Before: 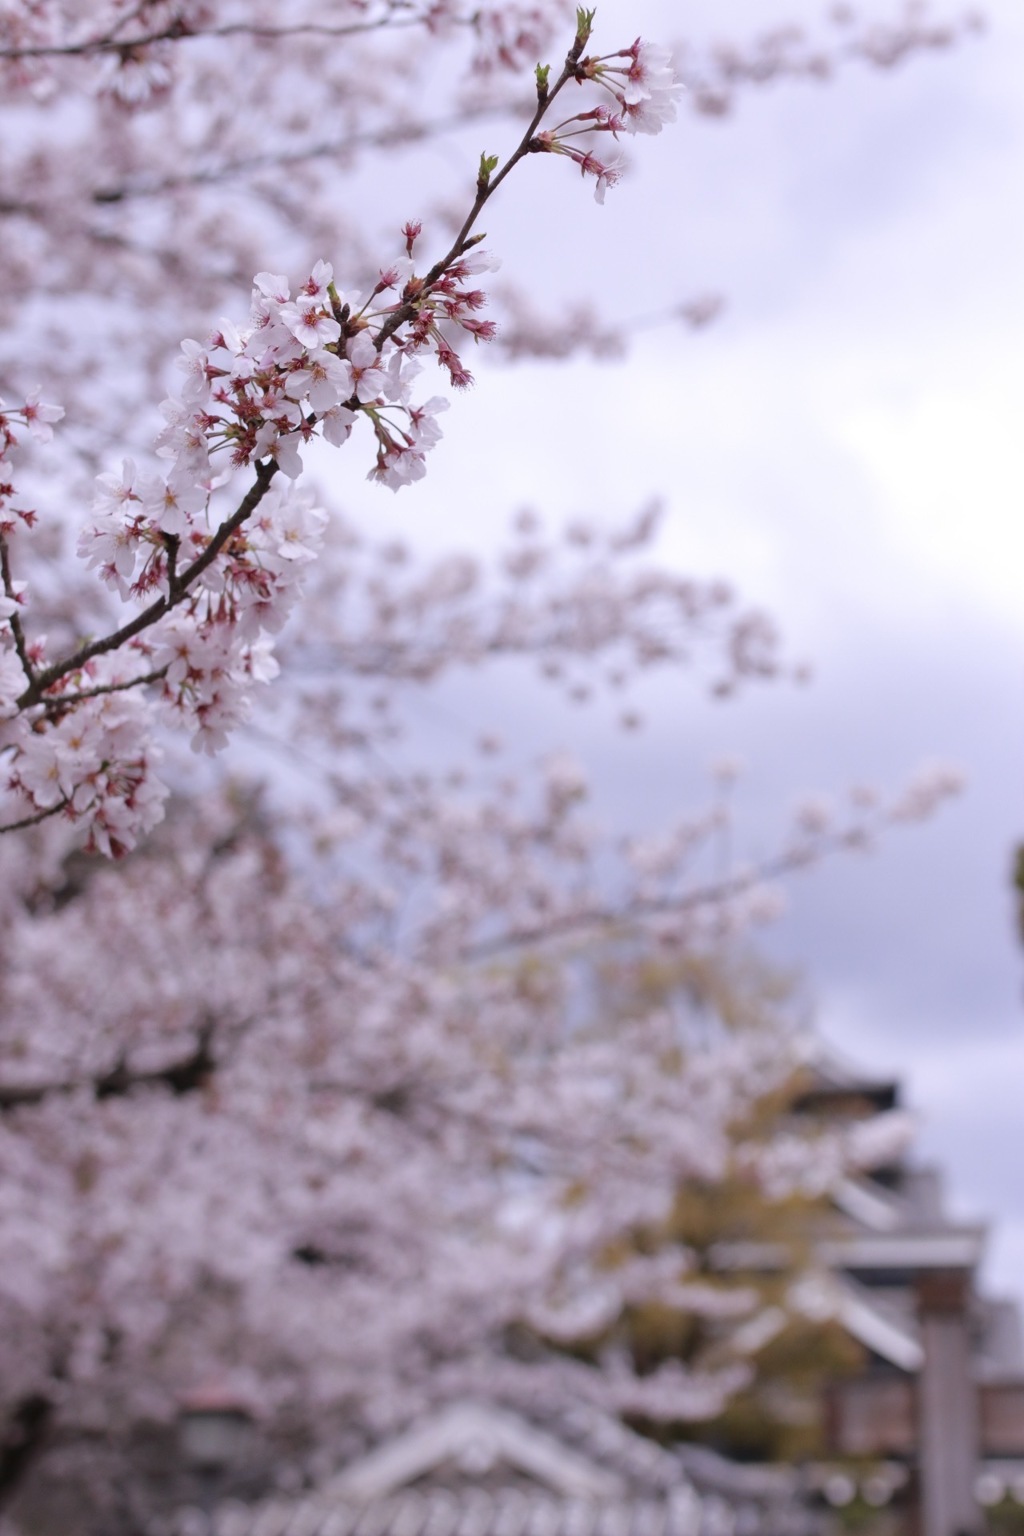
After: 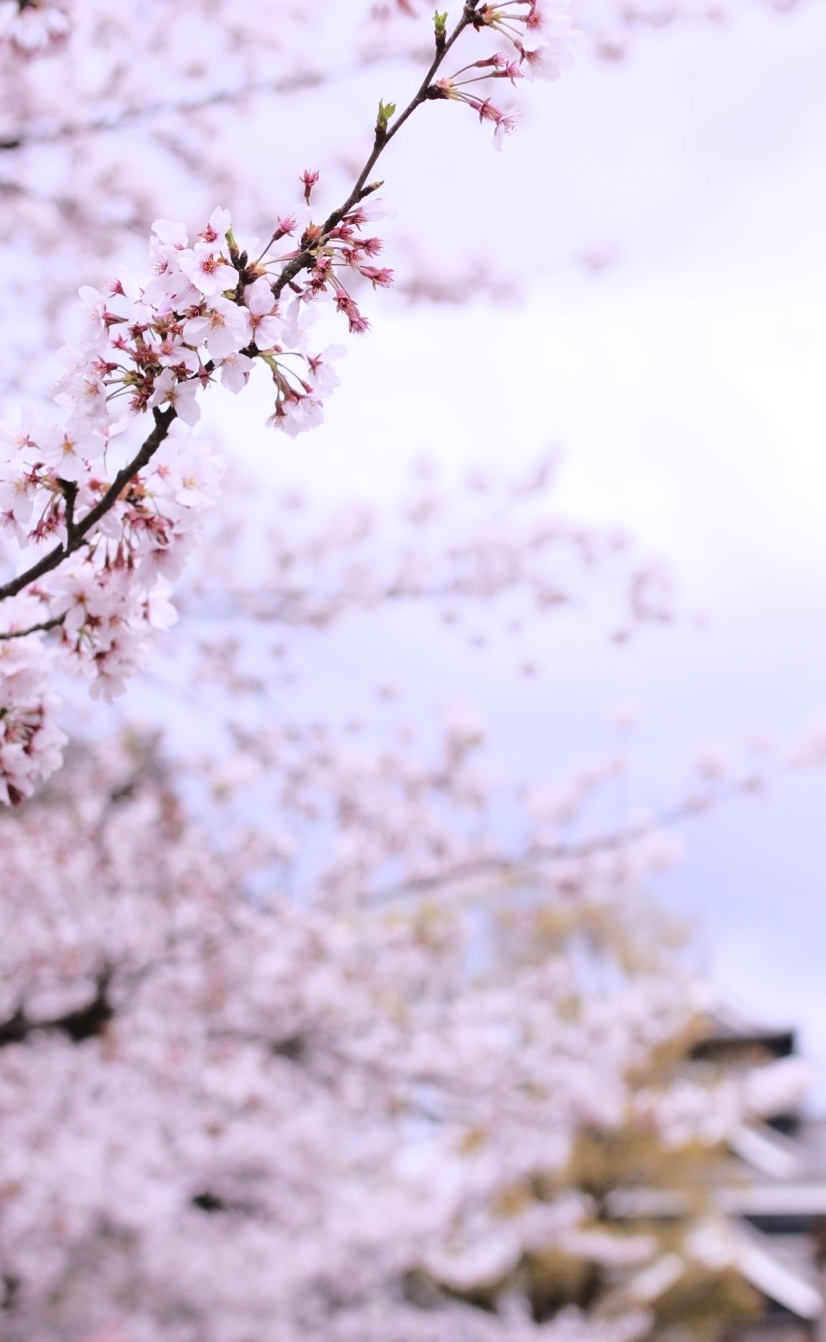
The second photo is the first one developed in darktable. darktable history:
crop: left 9.998%, top 3.471%, right 9.277%, bottom 9.147%
base curve: curves: ch0 [(0, 0) (0.028, 0.03) (0.121, 0.232) (0.46, 0.748) (0.859, 0.968) (1, 1)], preserve colors average RGB
